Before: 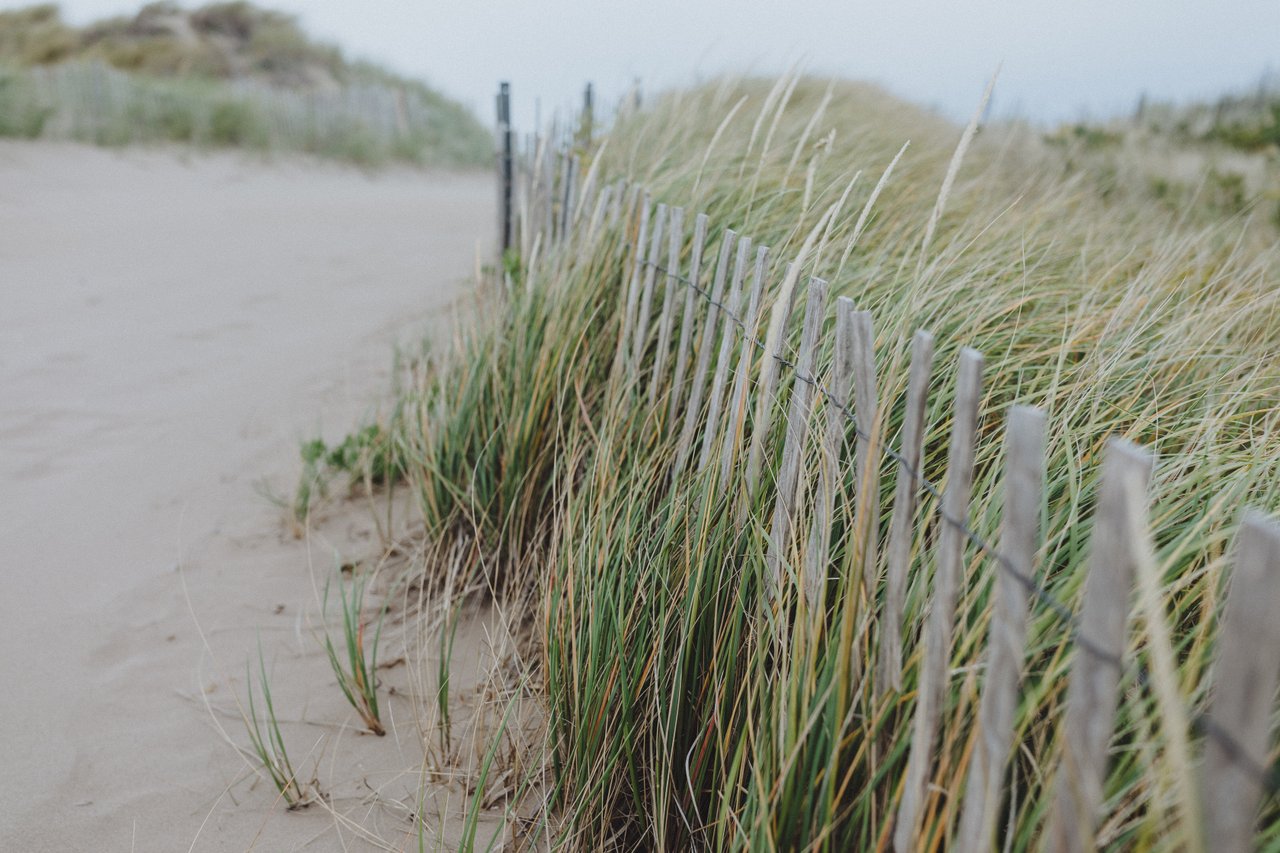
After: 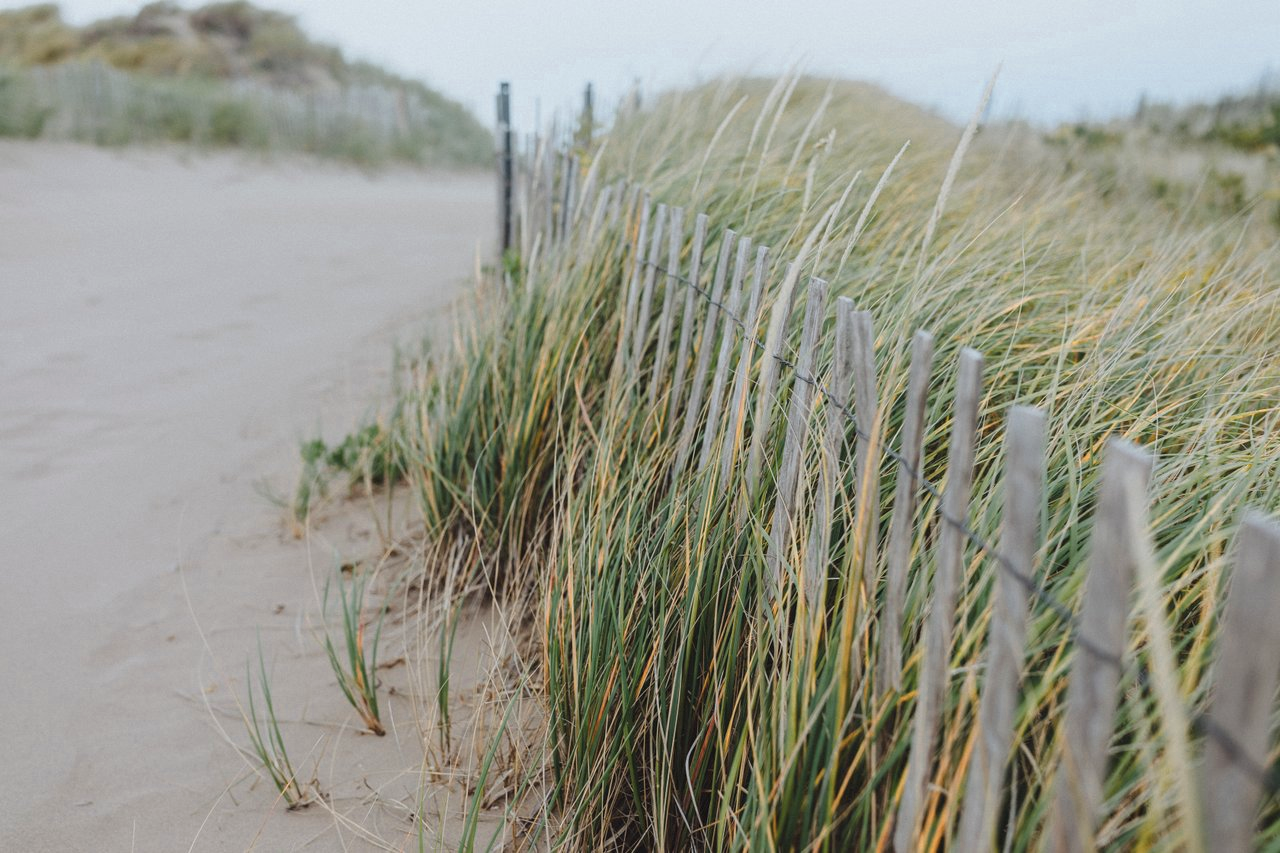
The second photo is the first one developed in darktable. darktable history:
color correction: saturation 0.8
color balance rgb: perceptual saturation grading › global saturation 30%, global vibrance 20%
color zones: curves: ch0 [(0.018, 0.548) (0.197, 0.654) (0.425, 0.447) (0.605, 0.658) (0.732, 0.579)]; ch1 [(0.105, 0.531) (0.224, 0.531) (0.386, 0.39) (0.618, 0.456) (0.732, 0.456) (0.956, 0.421)]; ch2 [(0.039, 0.583) (0.215, 0.465) (0.399, 0.544) (0.465, 0.548) (0.614, 0.447) (0.724, 0.43) (0.882, 0.623) (0.956, 0.632)]
